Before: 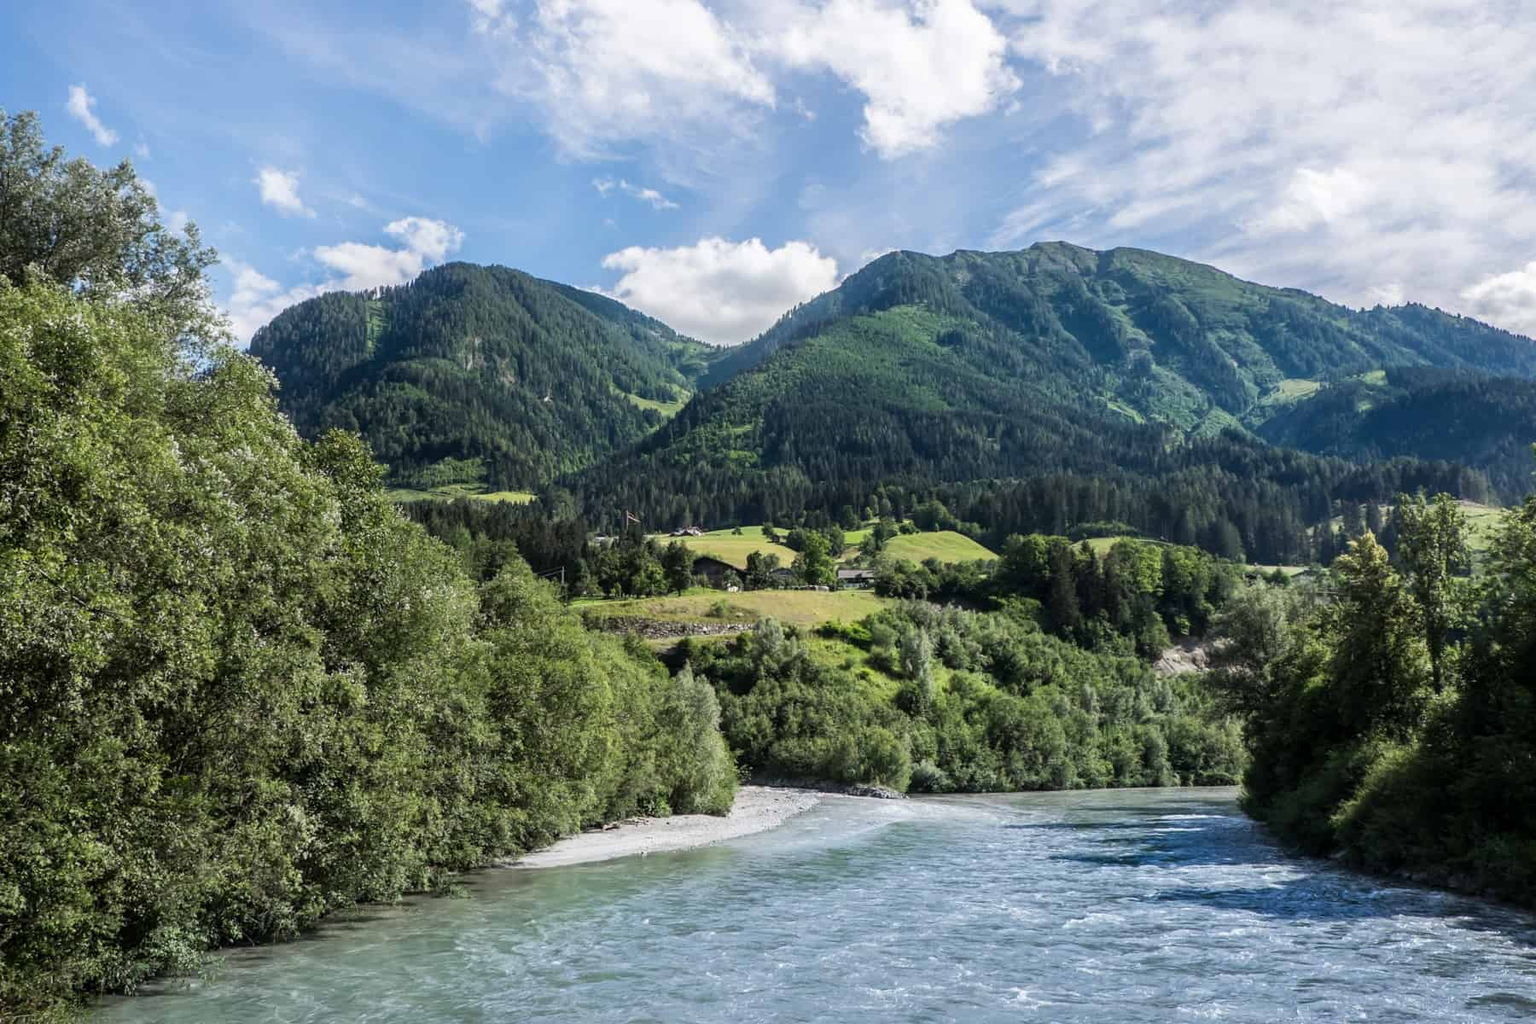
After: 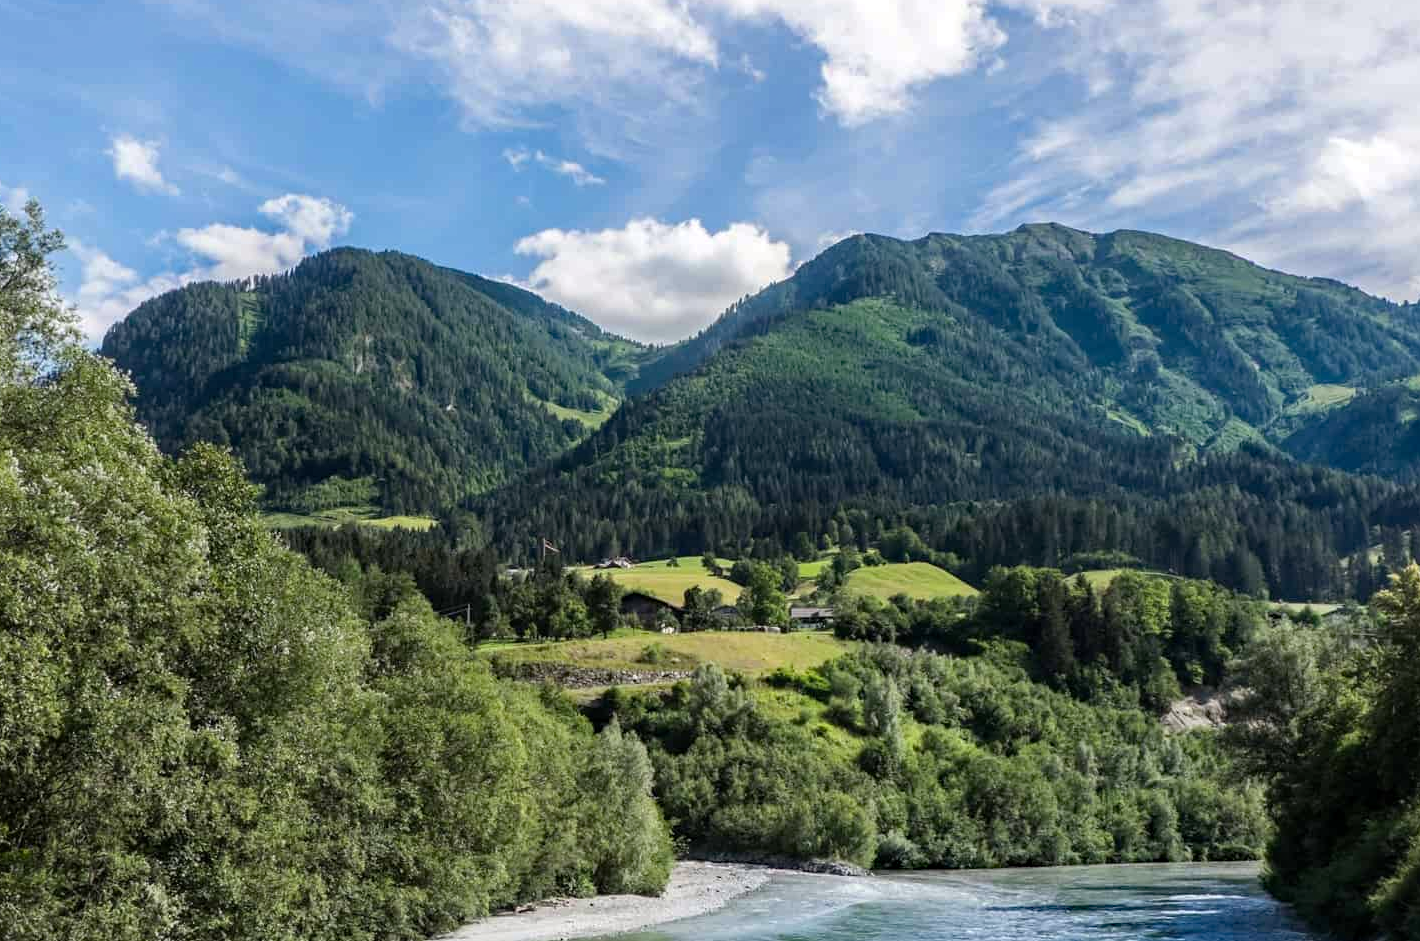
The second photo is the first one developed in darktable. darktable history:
crop and rotate: left 10.636%, top 5.037%, right 10.475%, bottom 16.469%
haze removal: strength 0.289, distance 0.249, compatibility mode true, adaptive false
